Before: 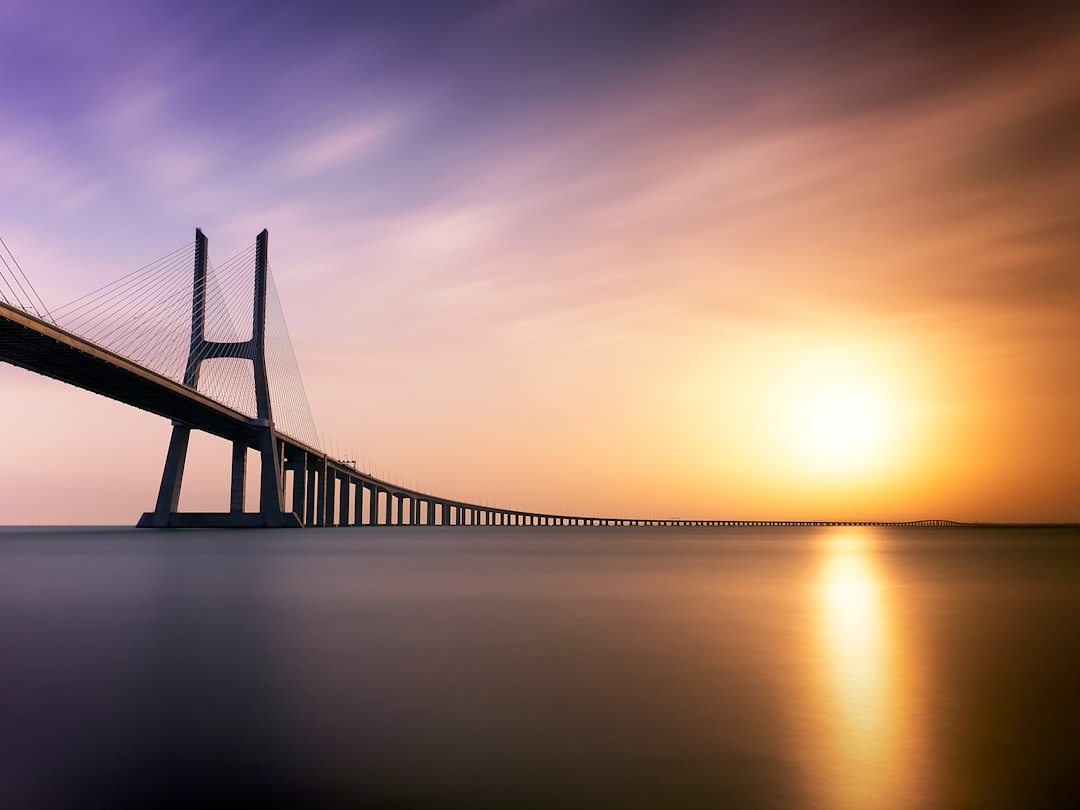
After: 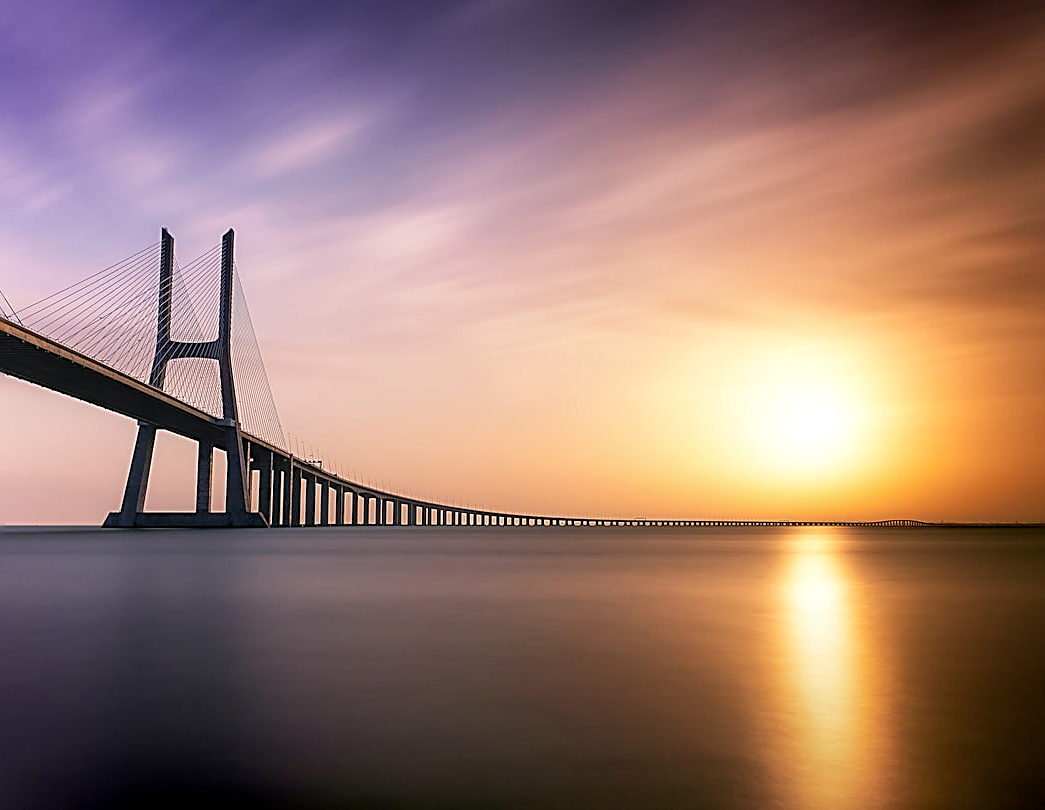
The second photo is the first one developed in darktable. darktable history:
crop and rotate: left 3.203%
local contrast: on, module defaults
sharpen: amount 1.016
